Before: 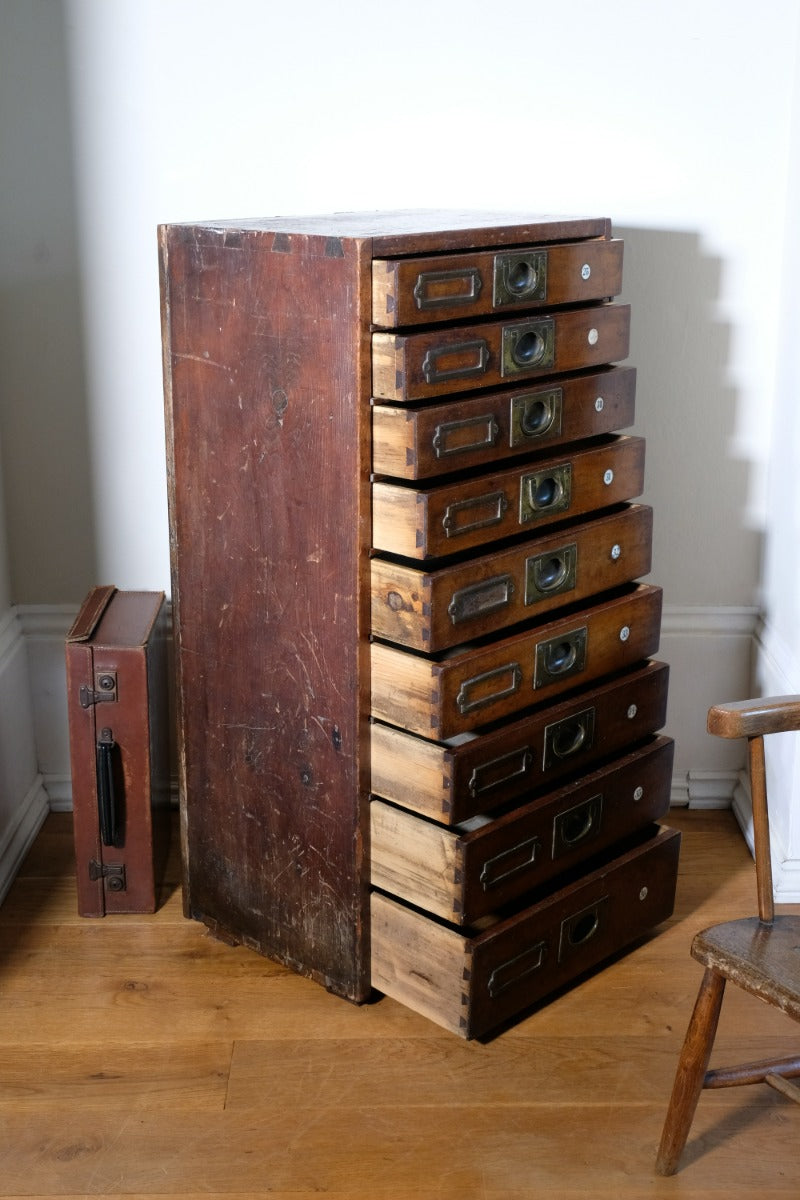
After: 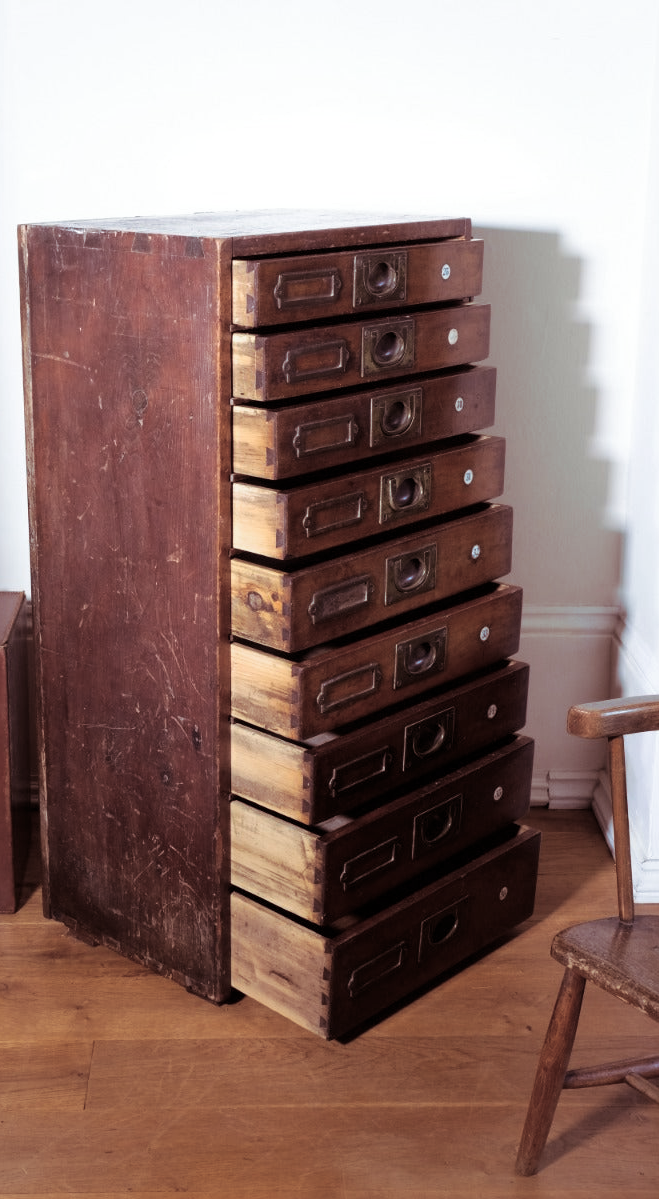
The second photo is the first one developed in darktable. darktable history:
split-toning: shadows › saturation 0.41, highlights › saturation 0, compress 33.55%
crop: left 17.582%, bottom 0.031%
